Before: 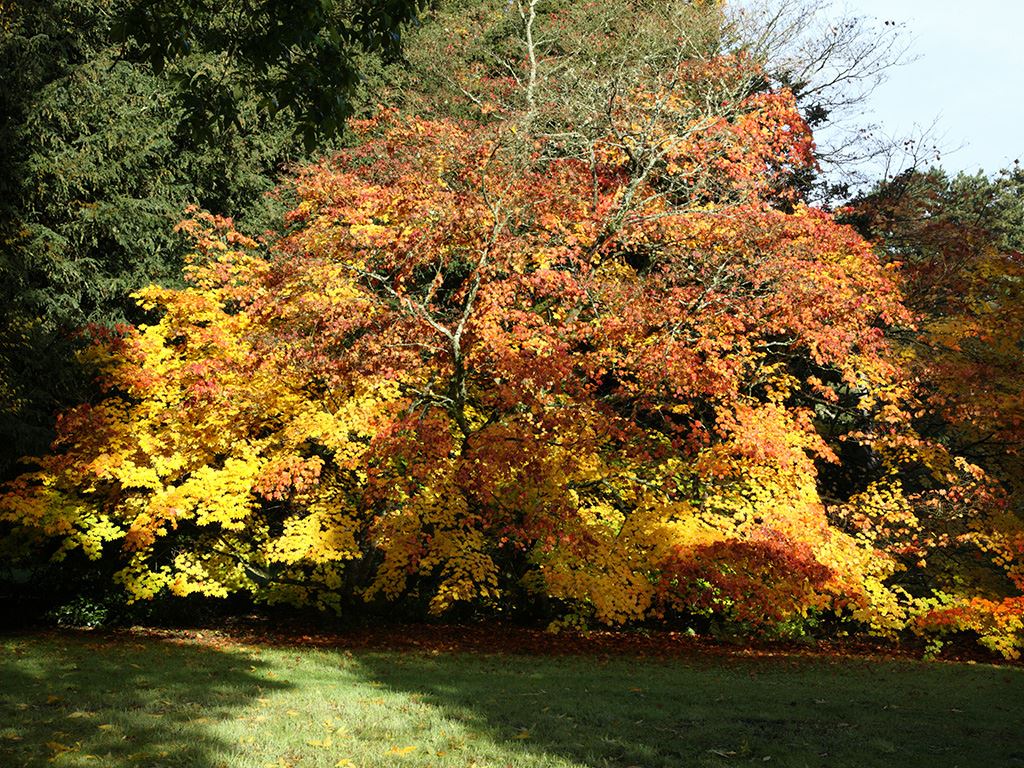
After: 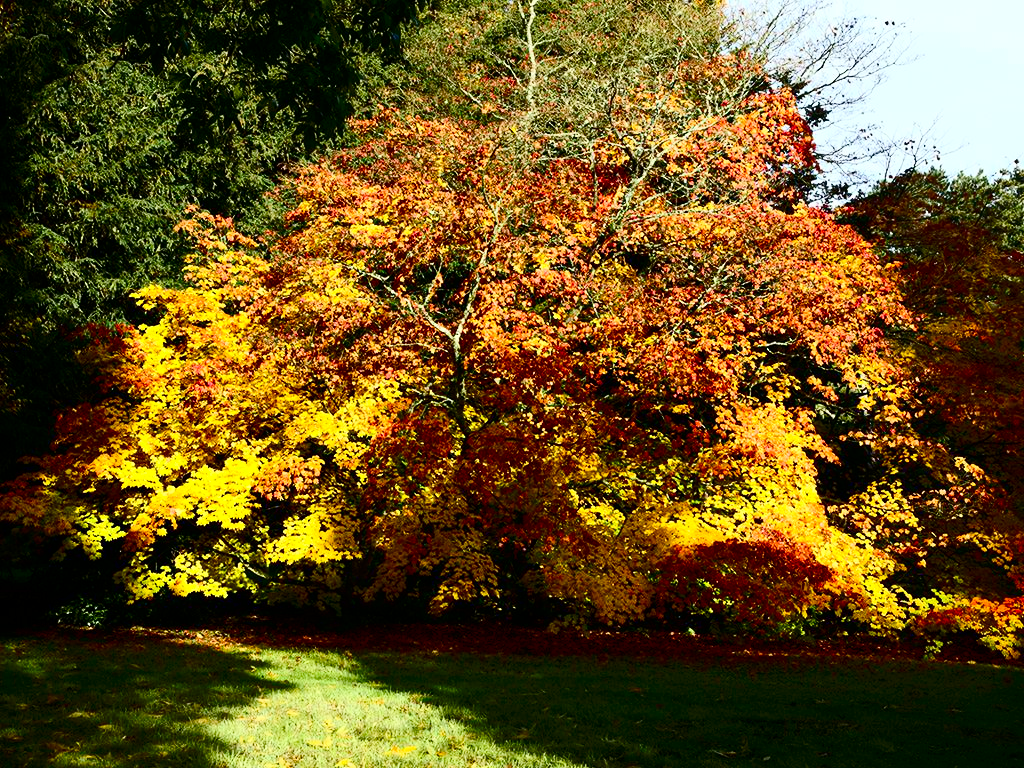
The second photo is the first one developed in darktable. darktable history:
contrast brightness saturation: contrast 0.32, brightness -0.08, saturation 0.17
color balance rgb: perceptual saturation grading › global saturation 35%, perceptual saturation grading › highlights -30%, perceptual saturation grading › shadows 35%, perceptual brilliance grading › global brilliance 3%, perceptual brilliance grading › highlights -3%, perceptual brilliance grading › shadows 3%
